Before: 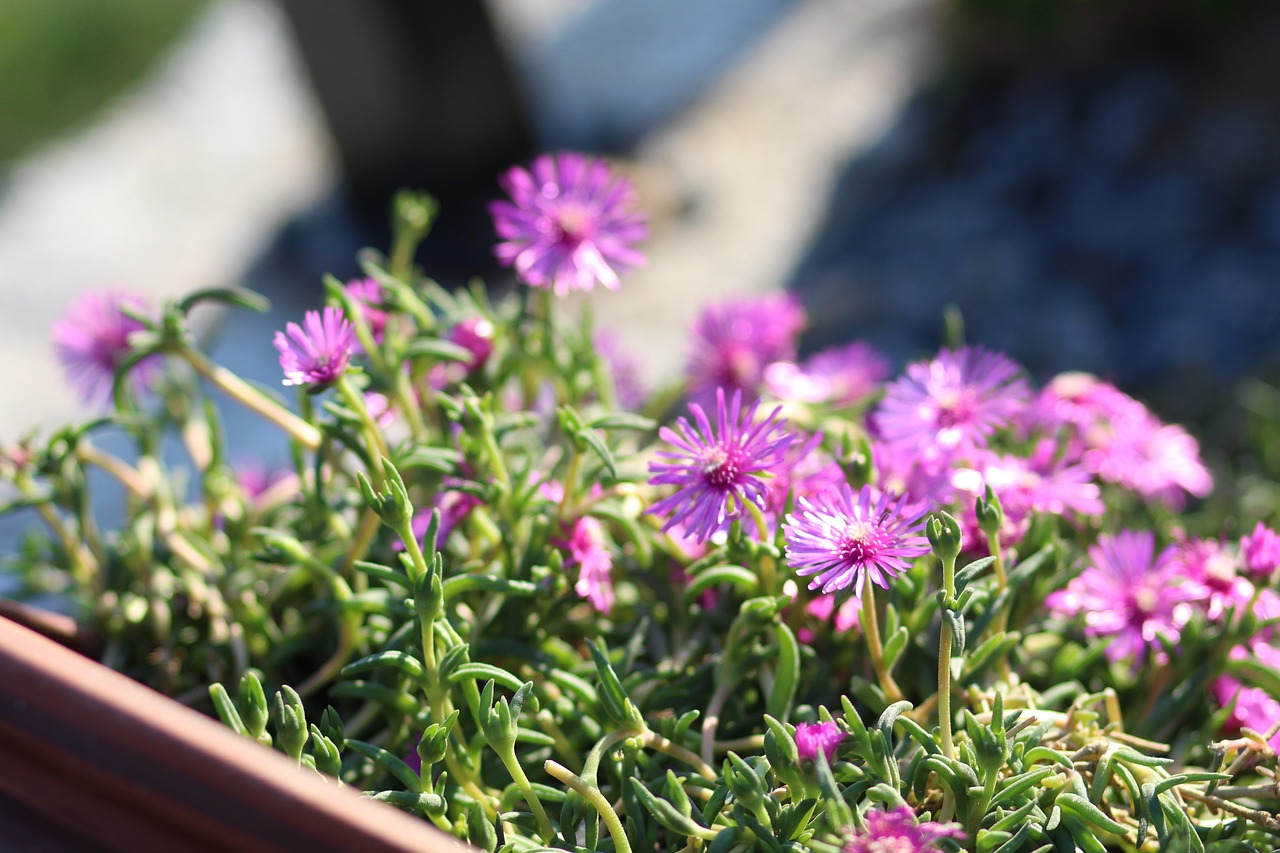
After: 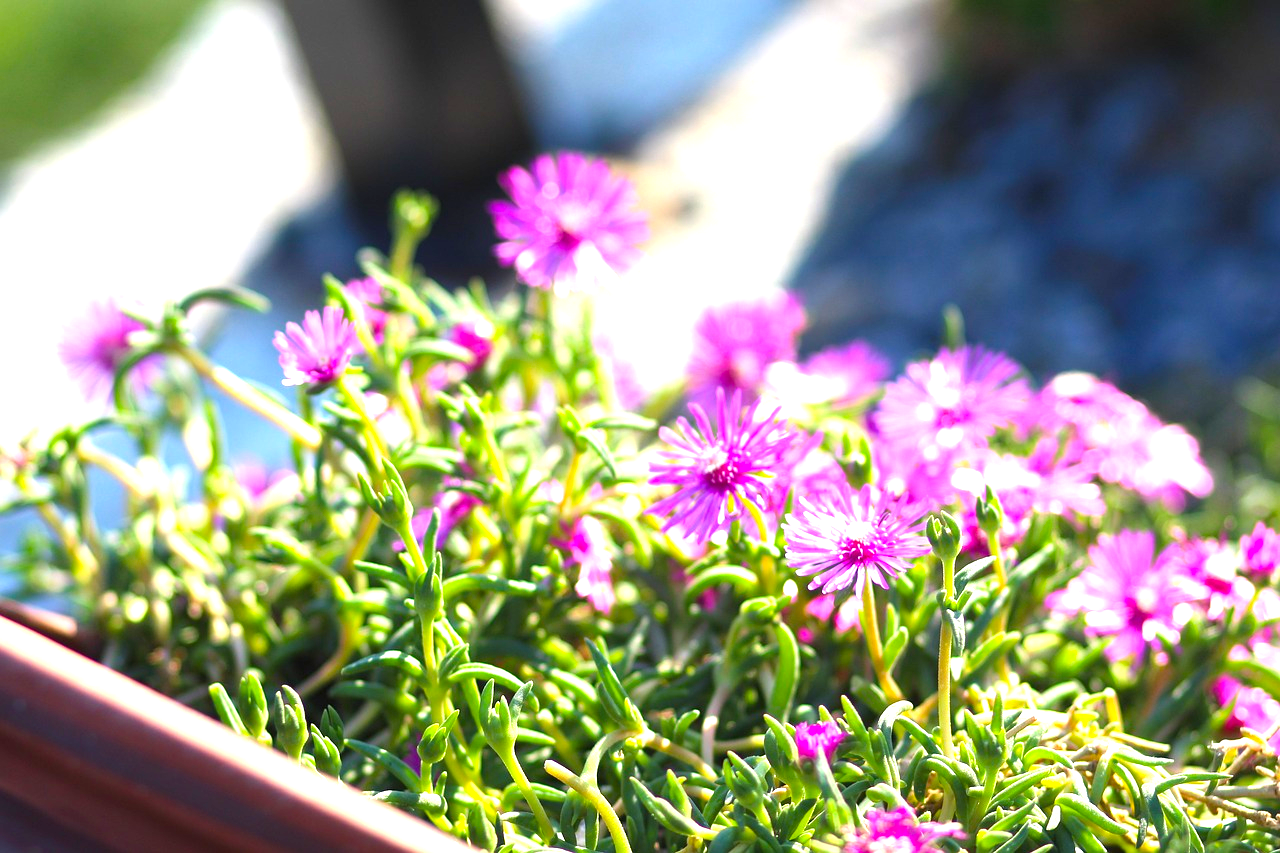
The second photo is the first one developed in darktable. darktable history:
color balance rgb: perceptual saturation grading › global saturation 20%, global vibrance 20%
exposure: black level correction 0, exposure 1.173 EV, compensate exposure bias true, compensate highlight preservation false
